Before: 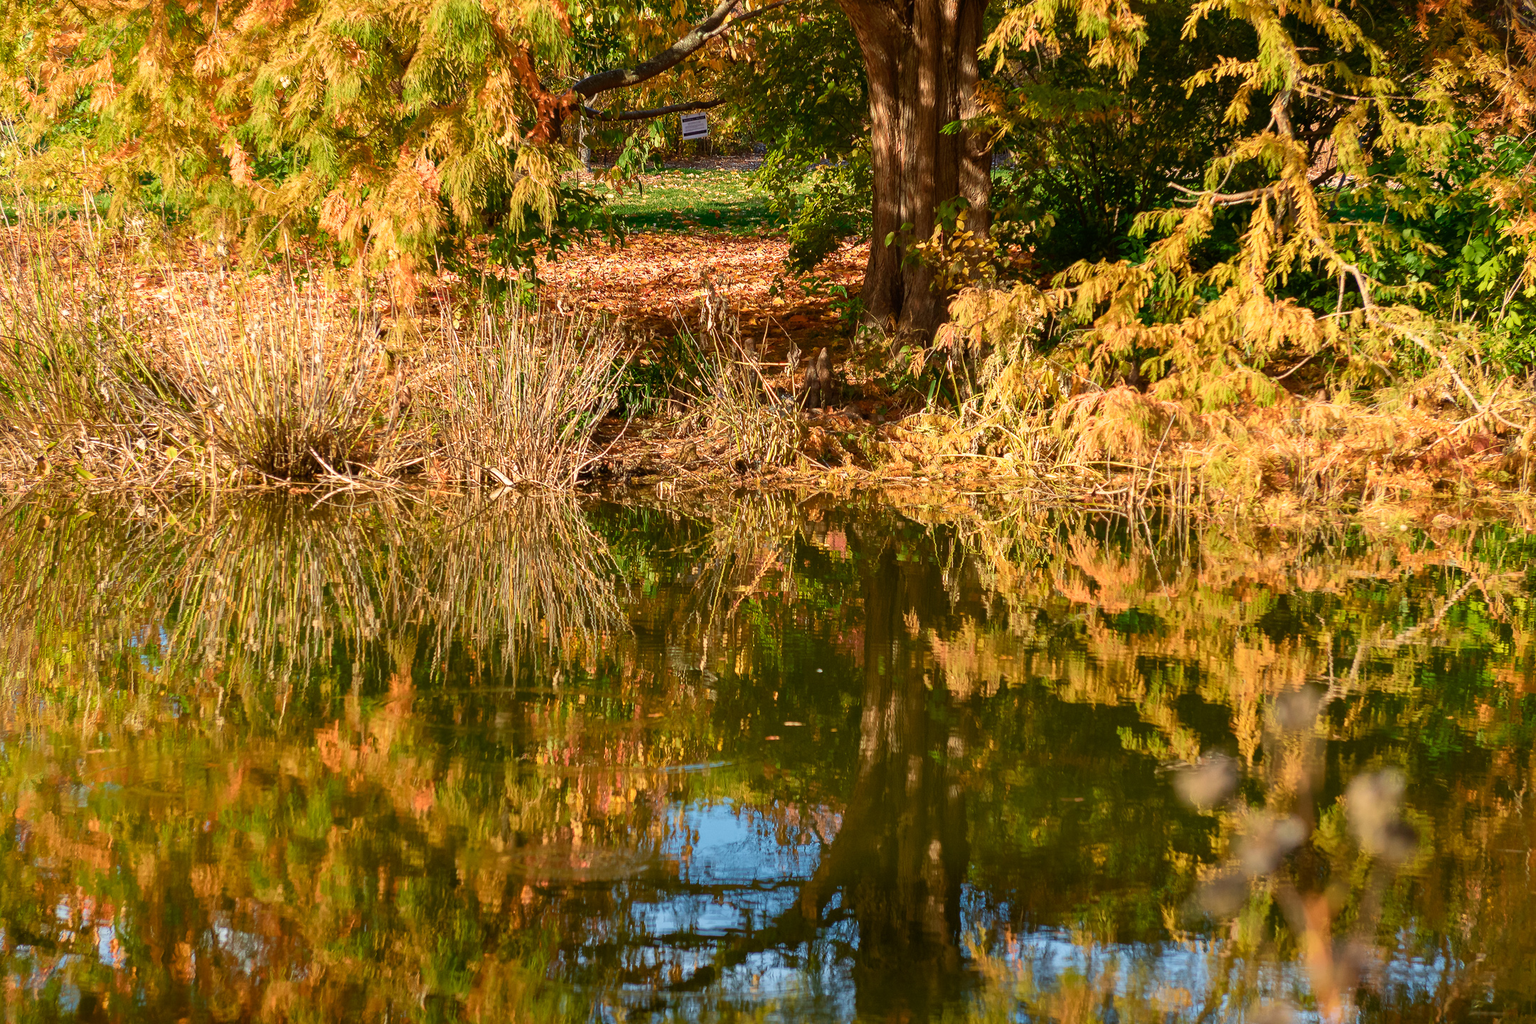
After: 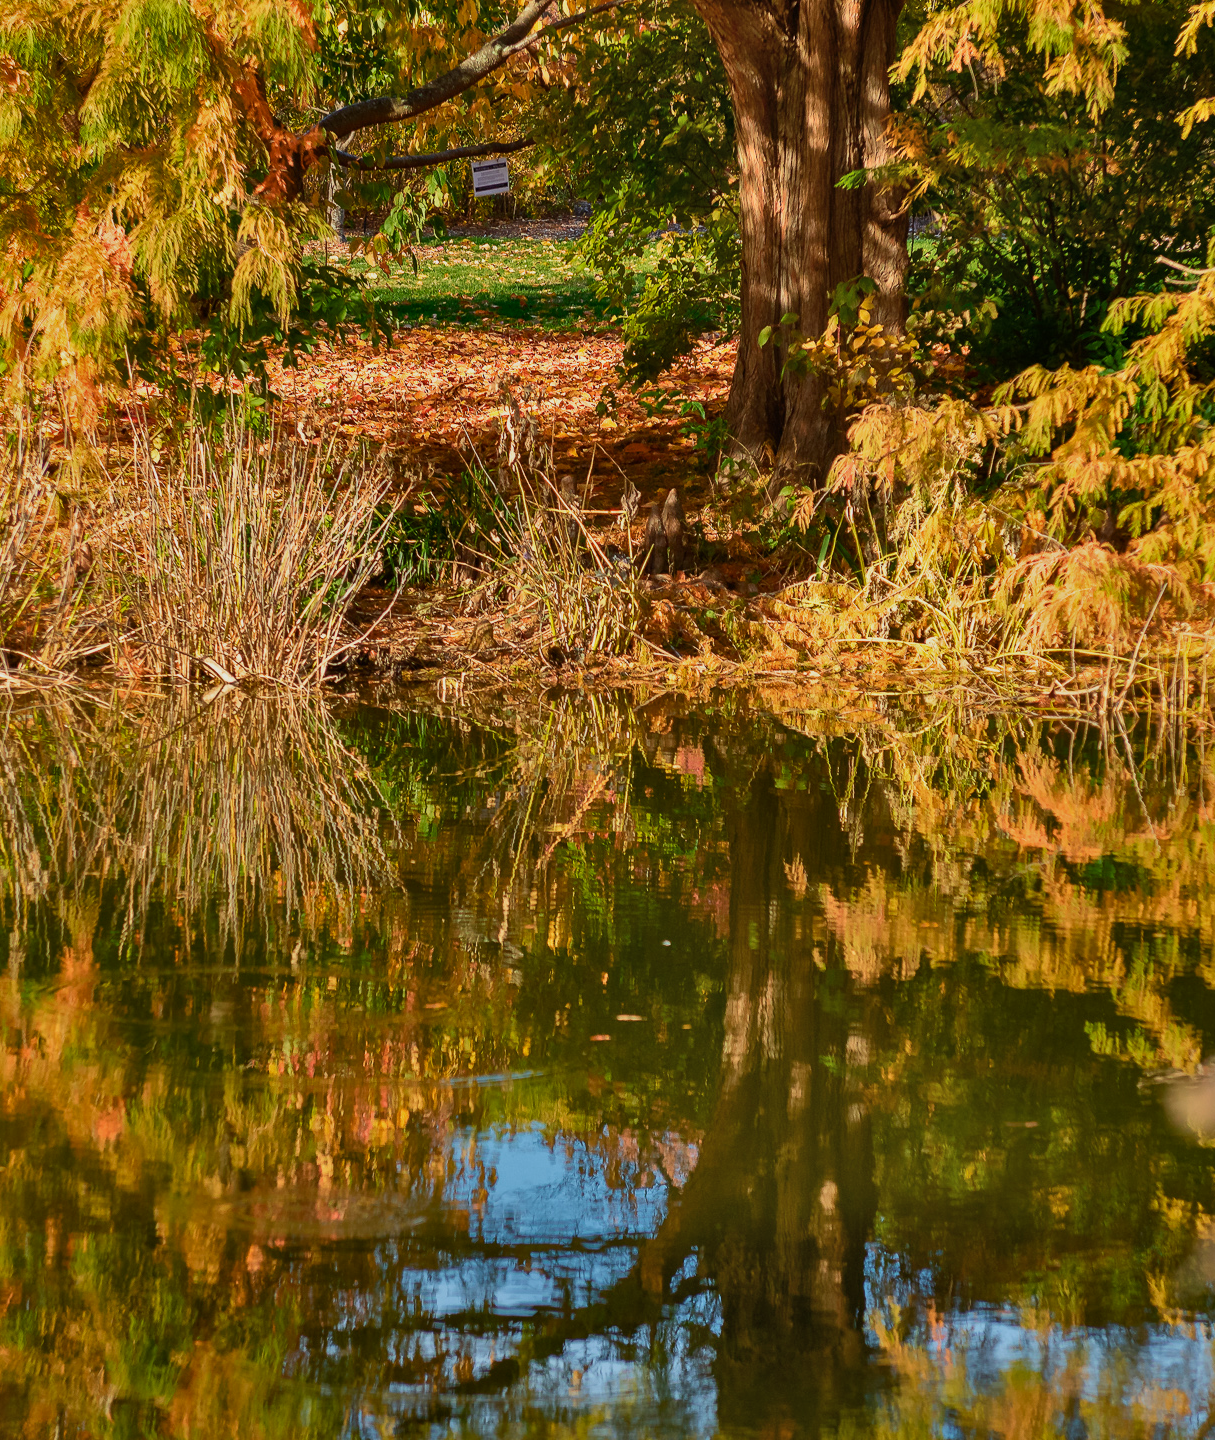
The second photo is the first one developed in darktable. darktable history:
crop and rotate: left 22.516%, right 21.234%
shadows and highlights: shadows 80.73, white point adjustment -9.07, highlights -61.46, soften with gaussian
